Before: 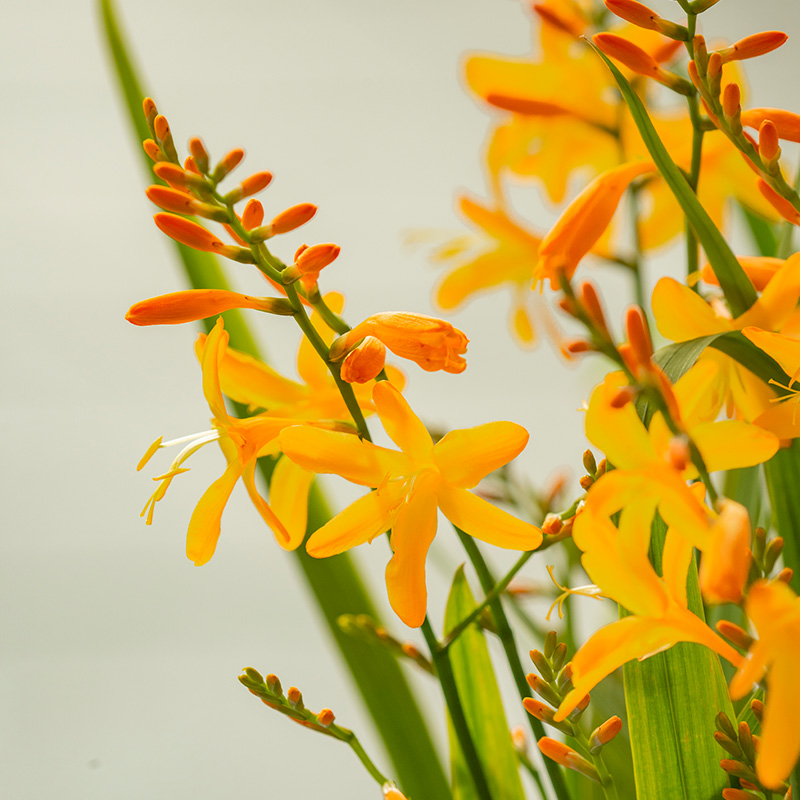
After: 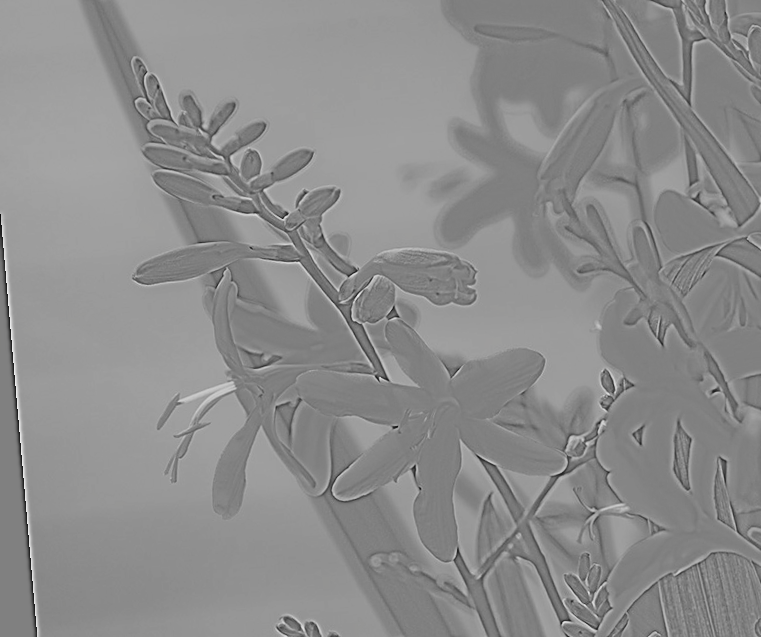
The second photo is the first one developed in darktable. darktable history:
highpass: sharpness 9.84%, contrast boost 9.94%
rotate and perspective: rotation -4.98°, automatic cropping off
local contrast: highlights 100%, shadows 100%, detail 120%, midtone range 0.2
tone equalizer: -8 EV -1.08 EV, -7 EV -1.01 EV, -6 EV -0.867 EV, -5 EV -0.578 EV, -3 EV 0.578 EV, -2 EV 0.867 EV, -1 EV 1.01 EV, +0 EV 1.08 EV, edges refinement/feathering 500, mask exposure compensation -1.57 EV, preserve details no
sharpen: amount 0.2
tone curve: curves: ch0 [(0, 0) (0.003, 0.01) (0.011, 0.012) (0.025, 0.012) (0.044, 0.017) (0.069, 0.021) (0.1, 0.025) (0.136, 0.03) (0.177, 0.037) (0.224, 0.052) (0.277, 0.092) (0.335, 0.16) (0.399, 0.3) (0.468, 0.463) (0.543, 0.639) (0.623, 0.796) (0.709, 0.904) (0.801, 0.962) (0.898, 0.988) (1, 1)], preserve colors none
crop and rotate: left 2.425%, top 11.305%, right 9.6%, bottom 15.08%
